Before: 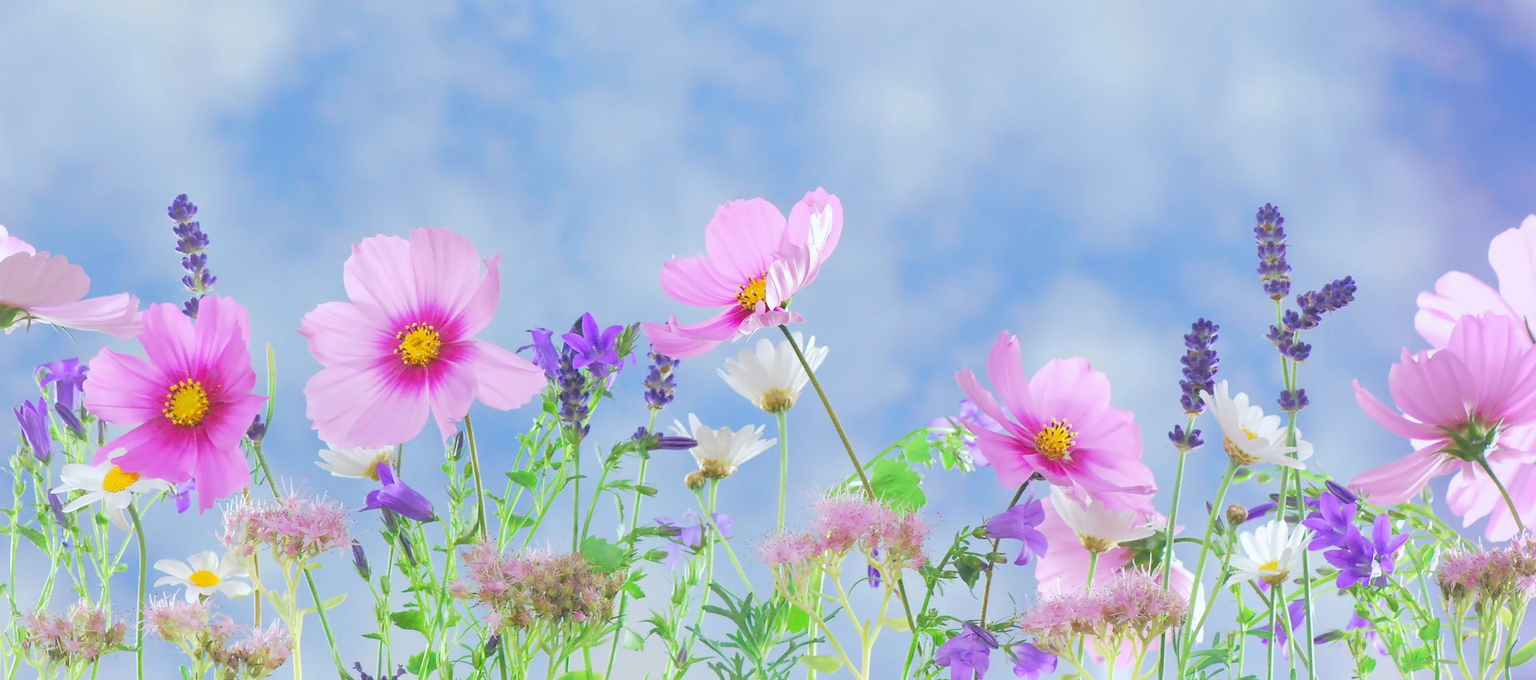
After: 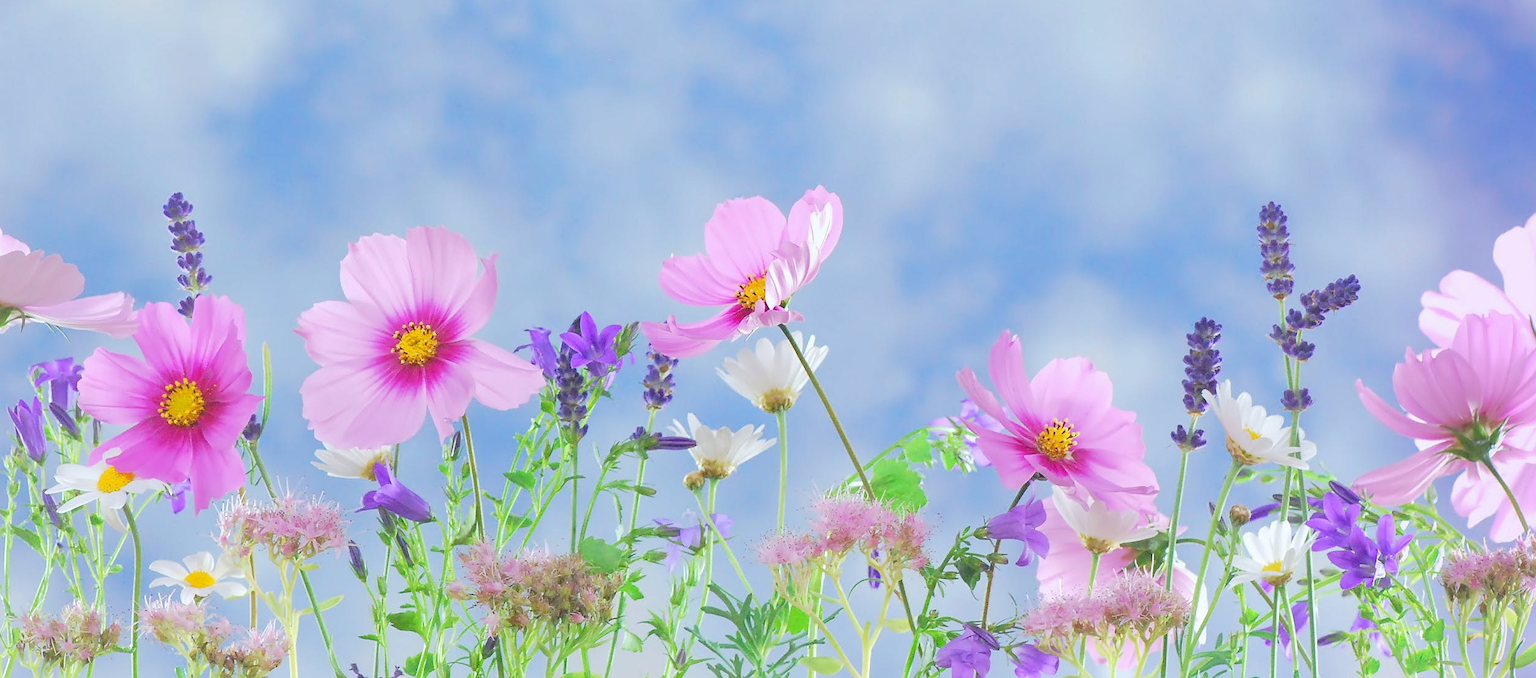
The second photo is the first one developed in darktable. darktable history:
sharpen: radius 1.272, amount 0.305, threshold 0
crop: left 0.434%, top 0.485%, right 0.244%, bottom 0.386%
